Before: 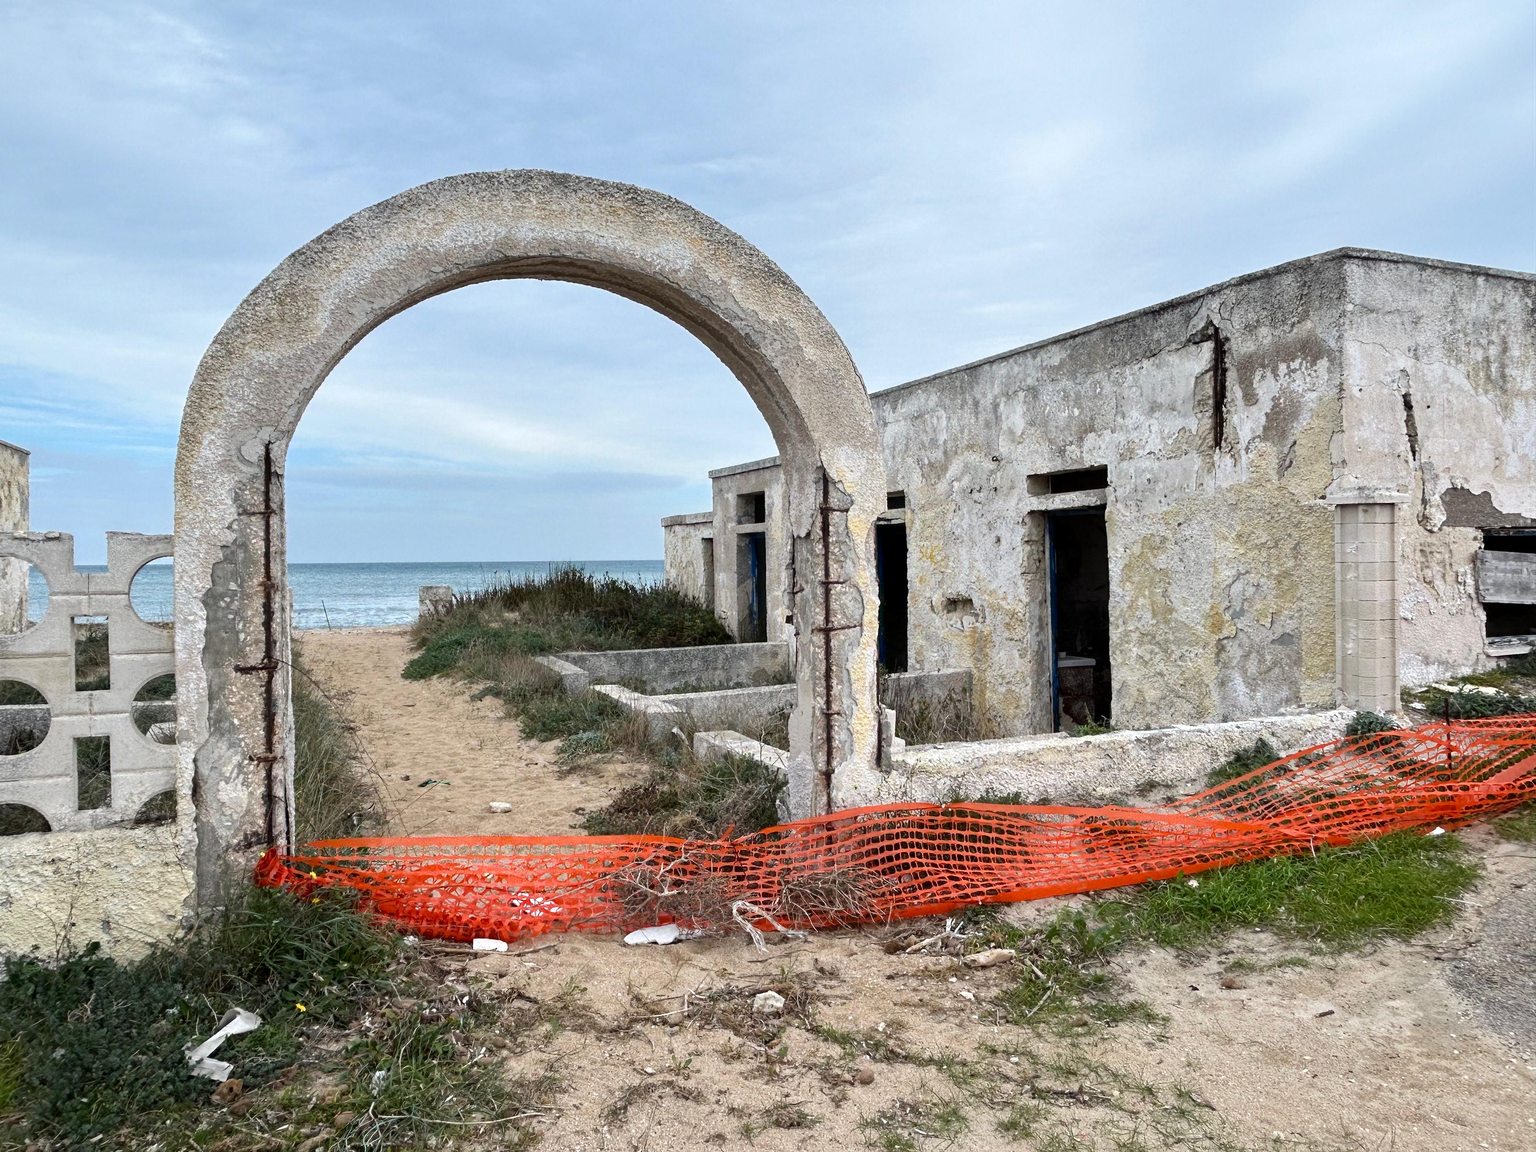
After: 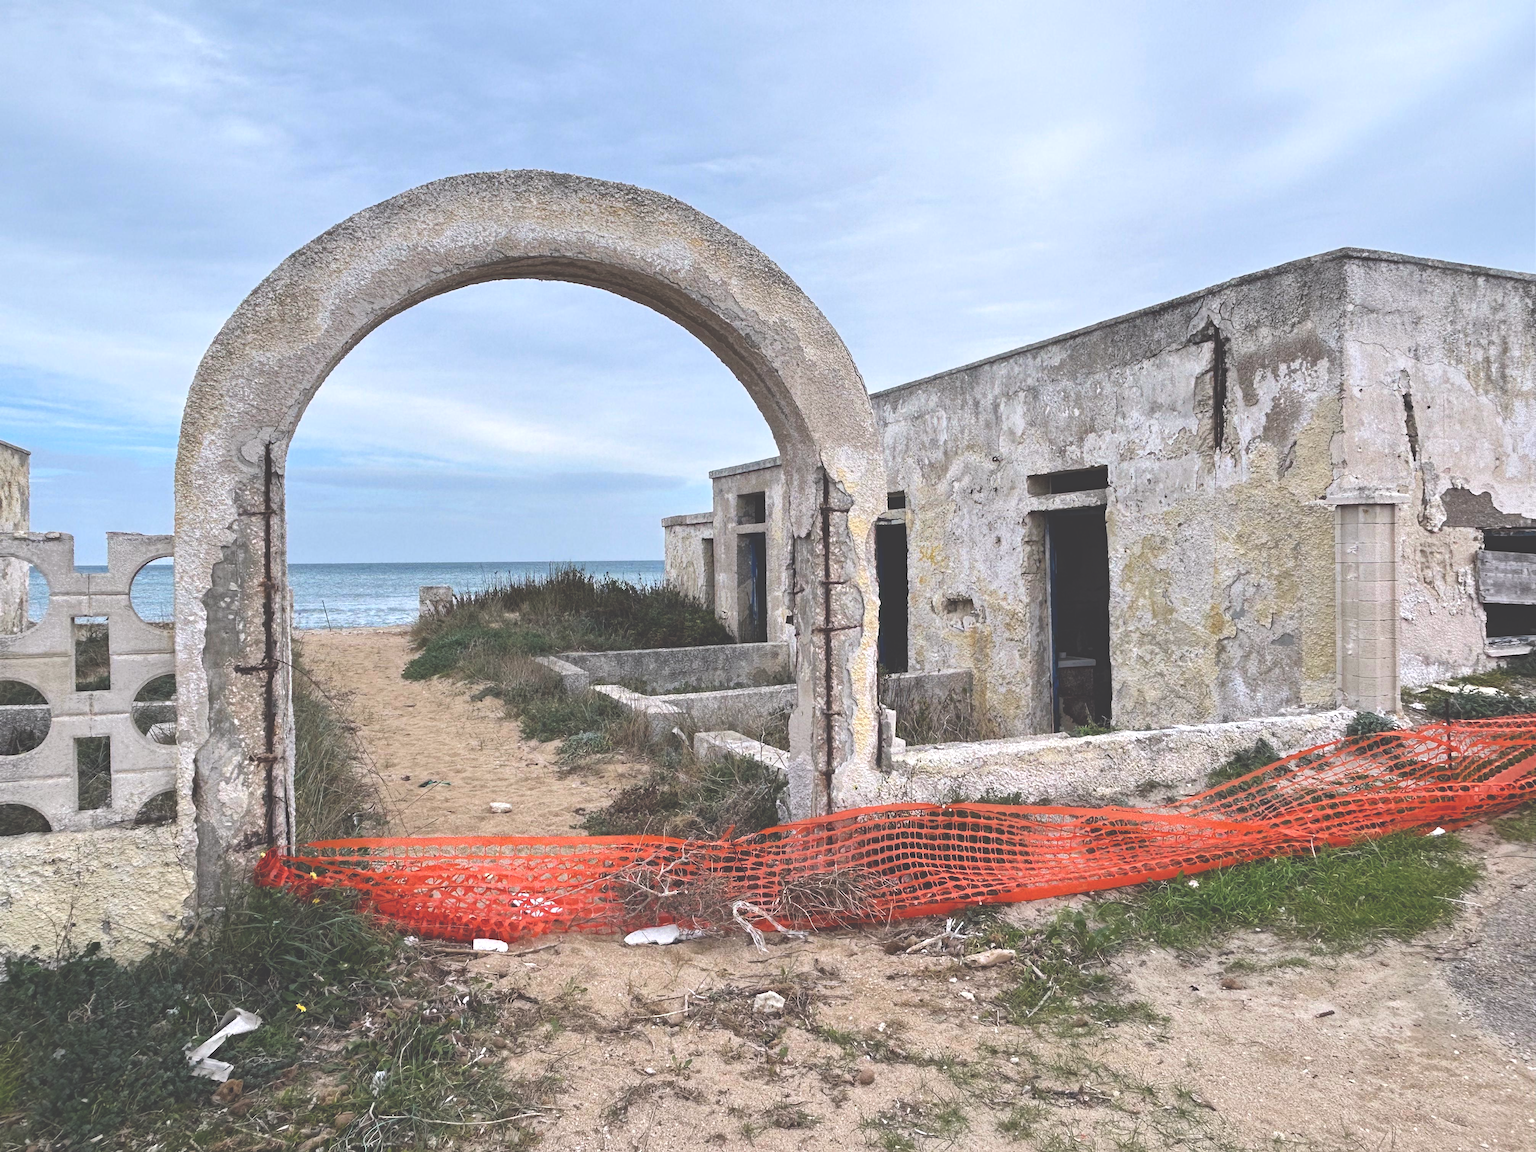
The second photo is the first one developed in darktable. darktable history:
color calibration: illuminant custom, x 0.348, y 0.366, temperature 4940.58 K
haze removal: compatibility mode true, adaptive false
exposure: black level correction -0.041, exposure 0.064 EV, compensate highlight preservation false
